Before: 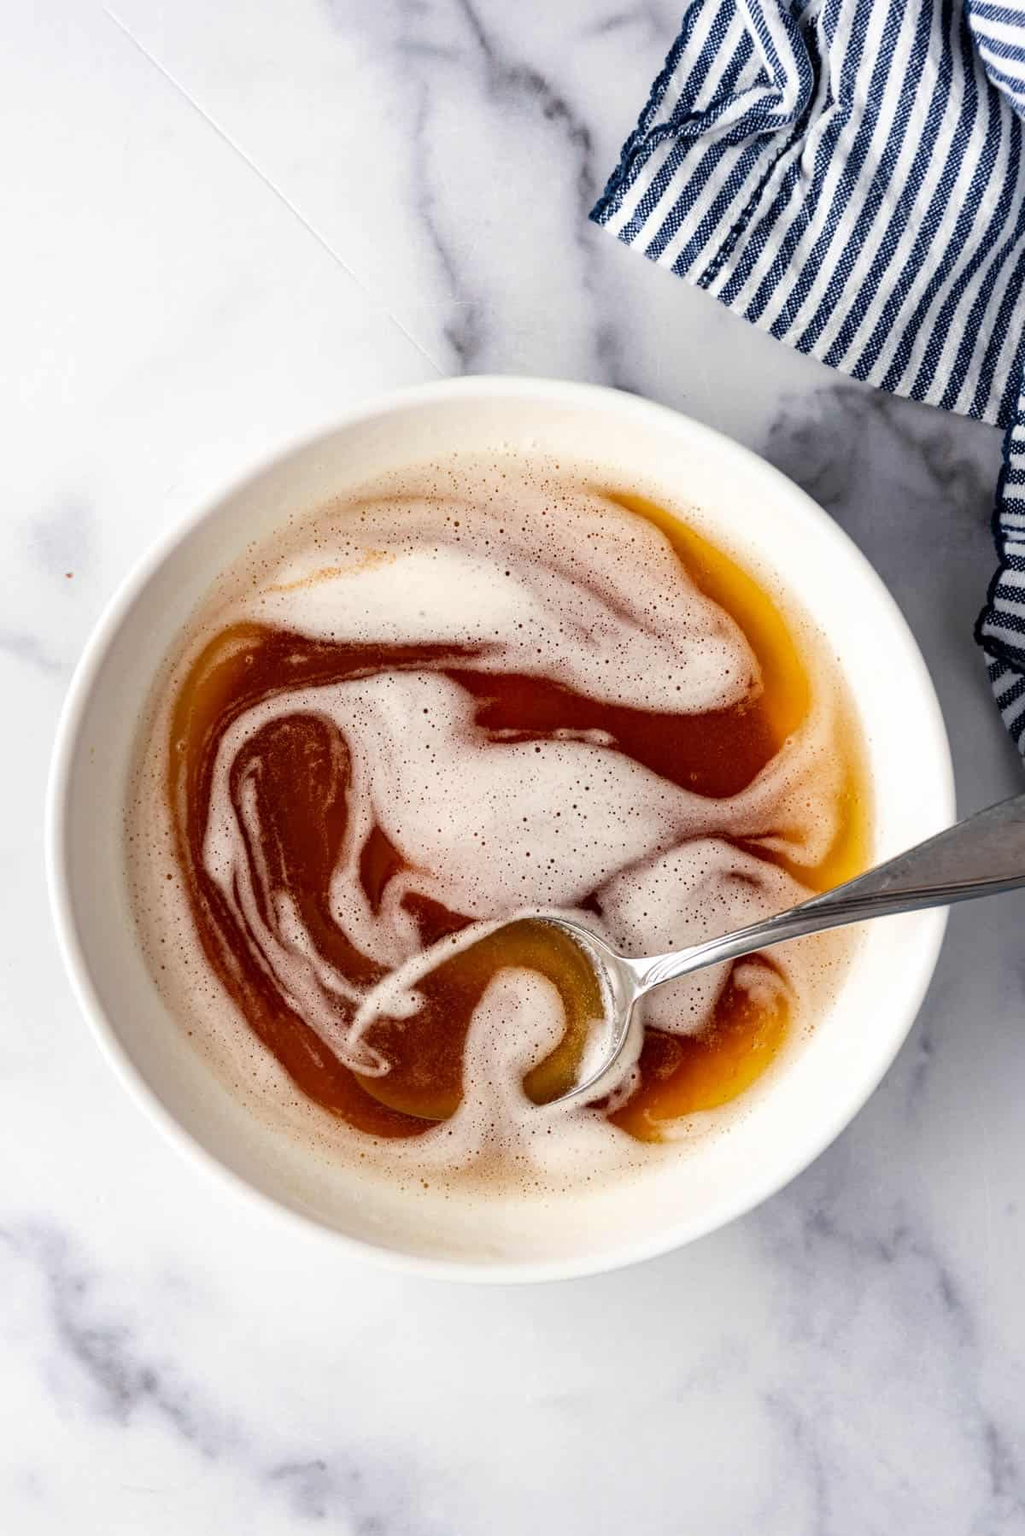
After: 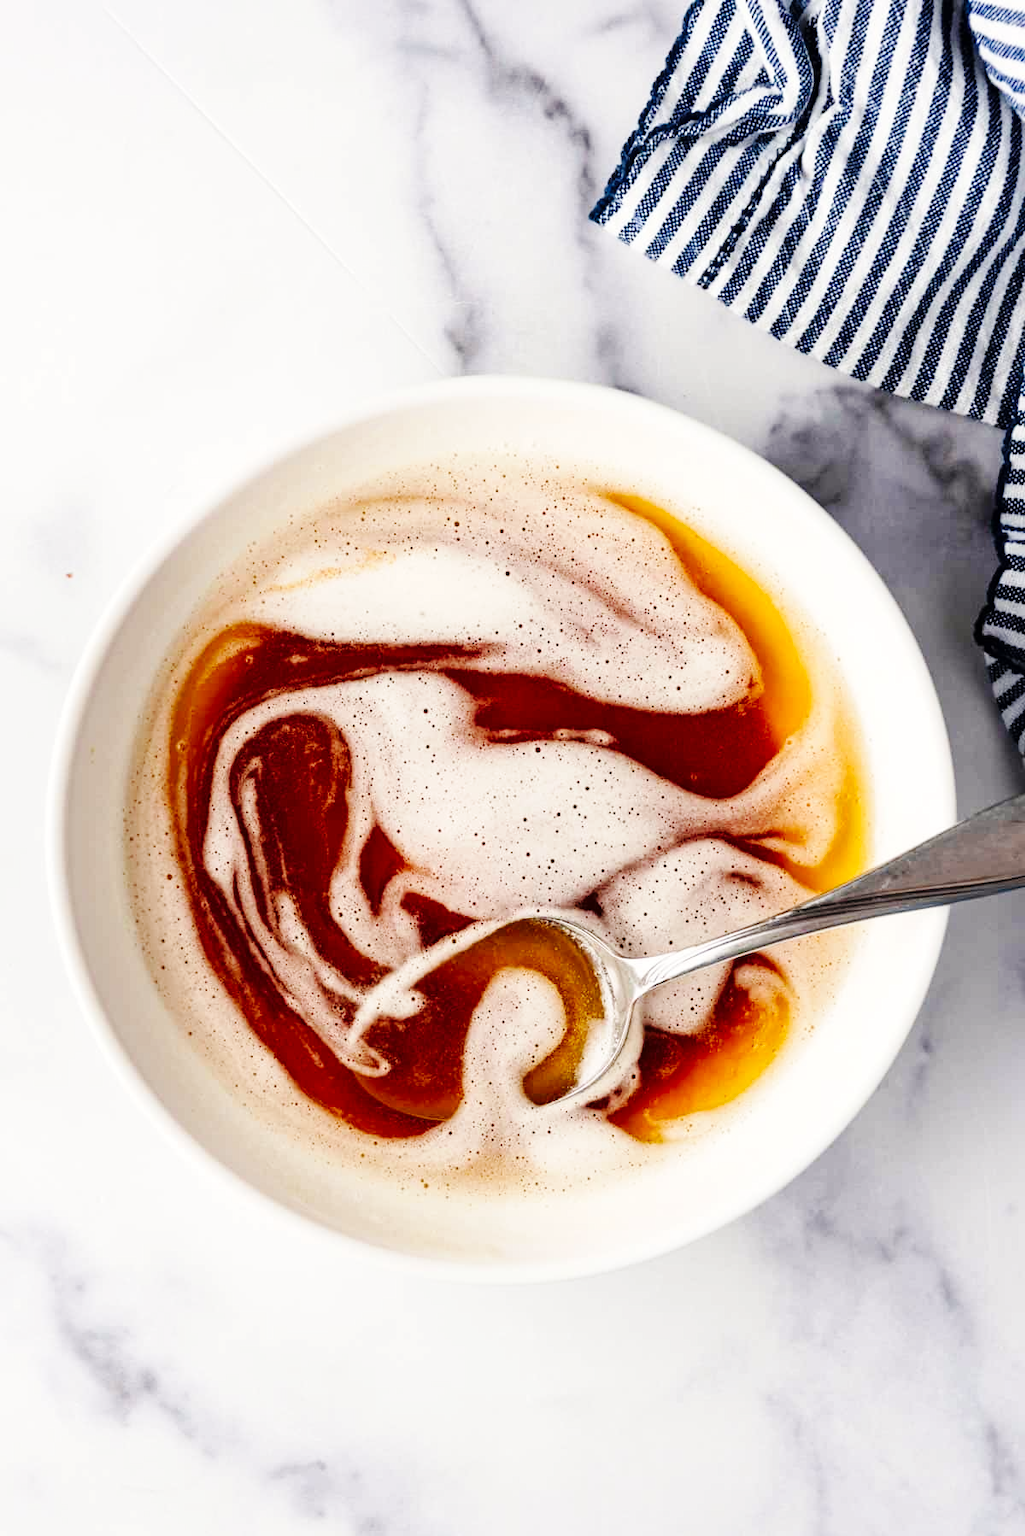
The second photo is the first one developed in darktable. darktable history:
base curve: curves: ch0 [(0, 0) (0.036, 0.025) (0.121, 0.166) (0.206, 0.329) (0.605, 0.79) (1, 1)], preserve colors none
white balance: red 1.009, blue 0.985
